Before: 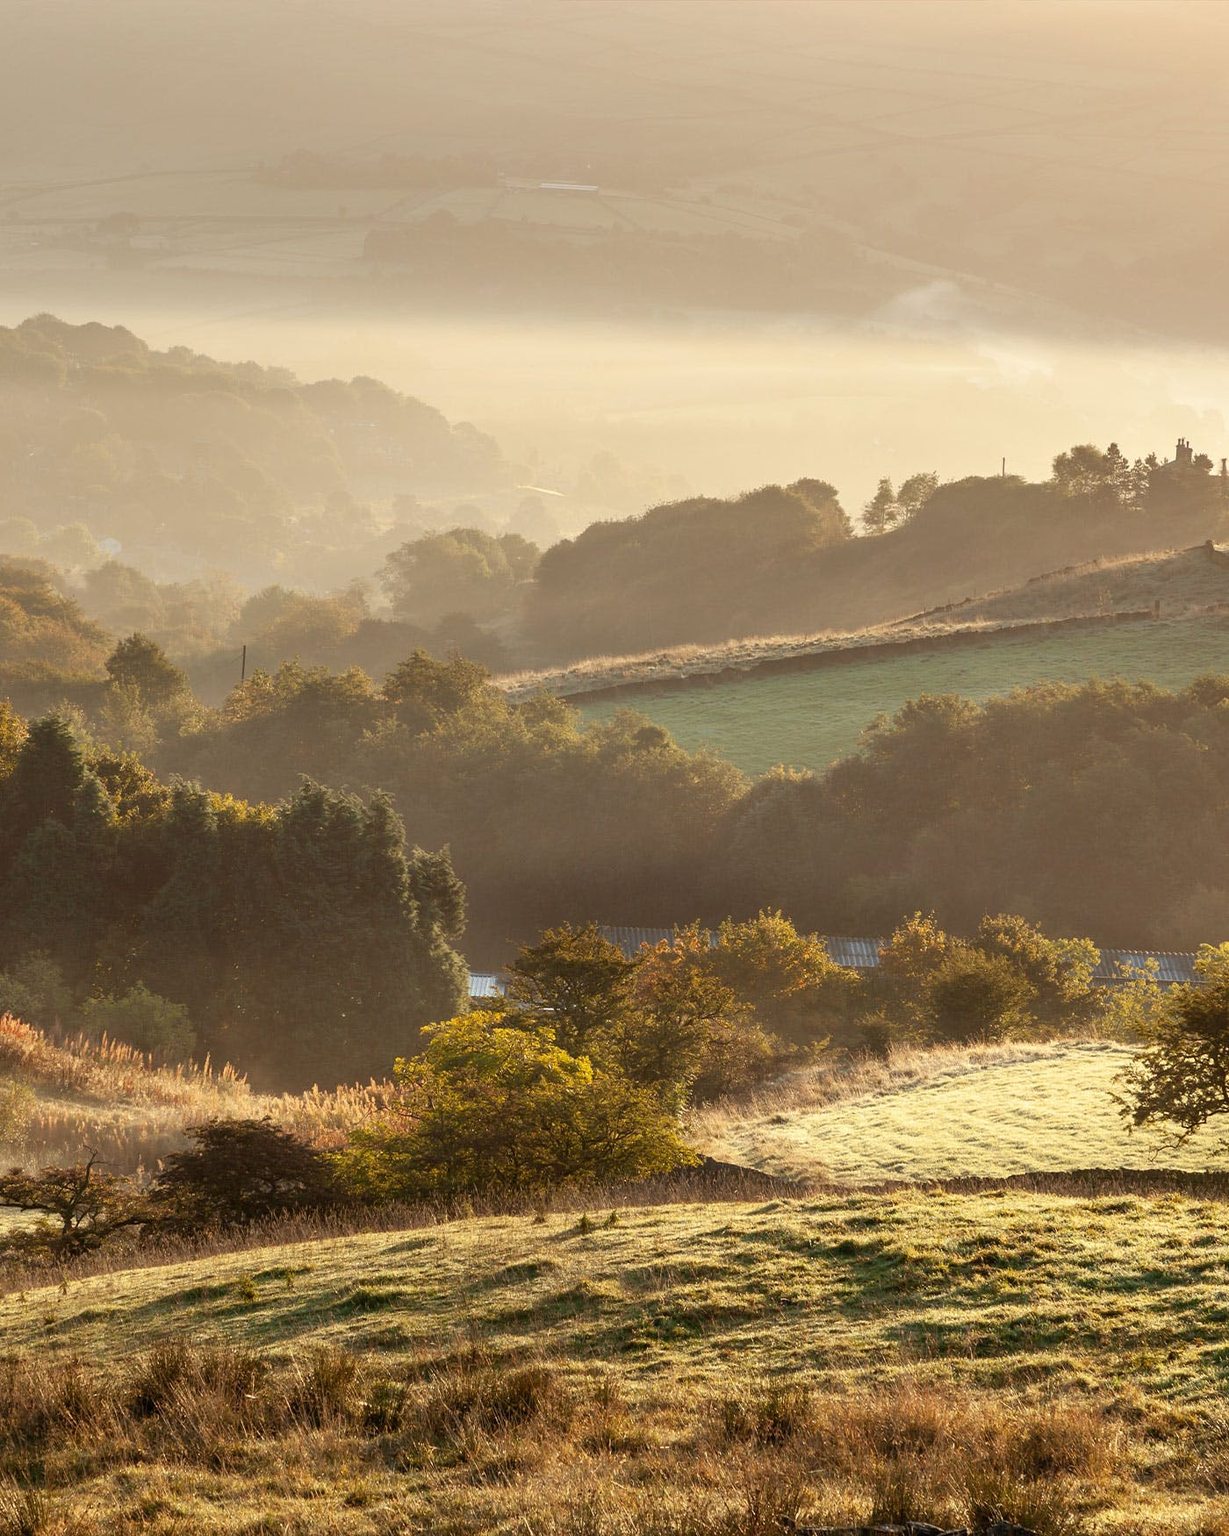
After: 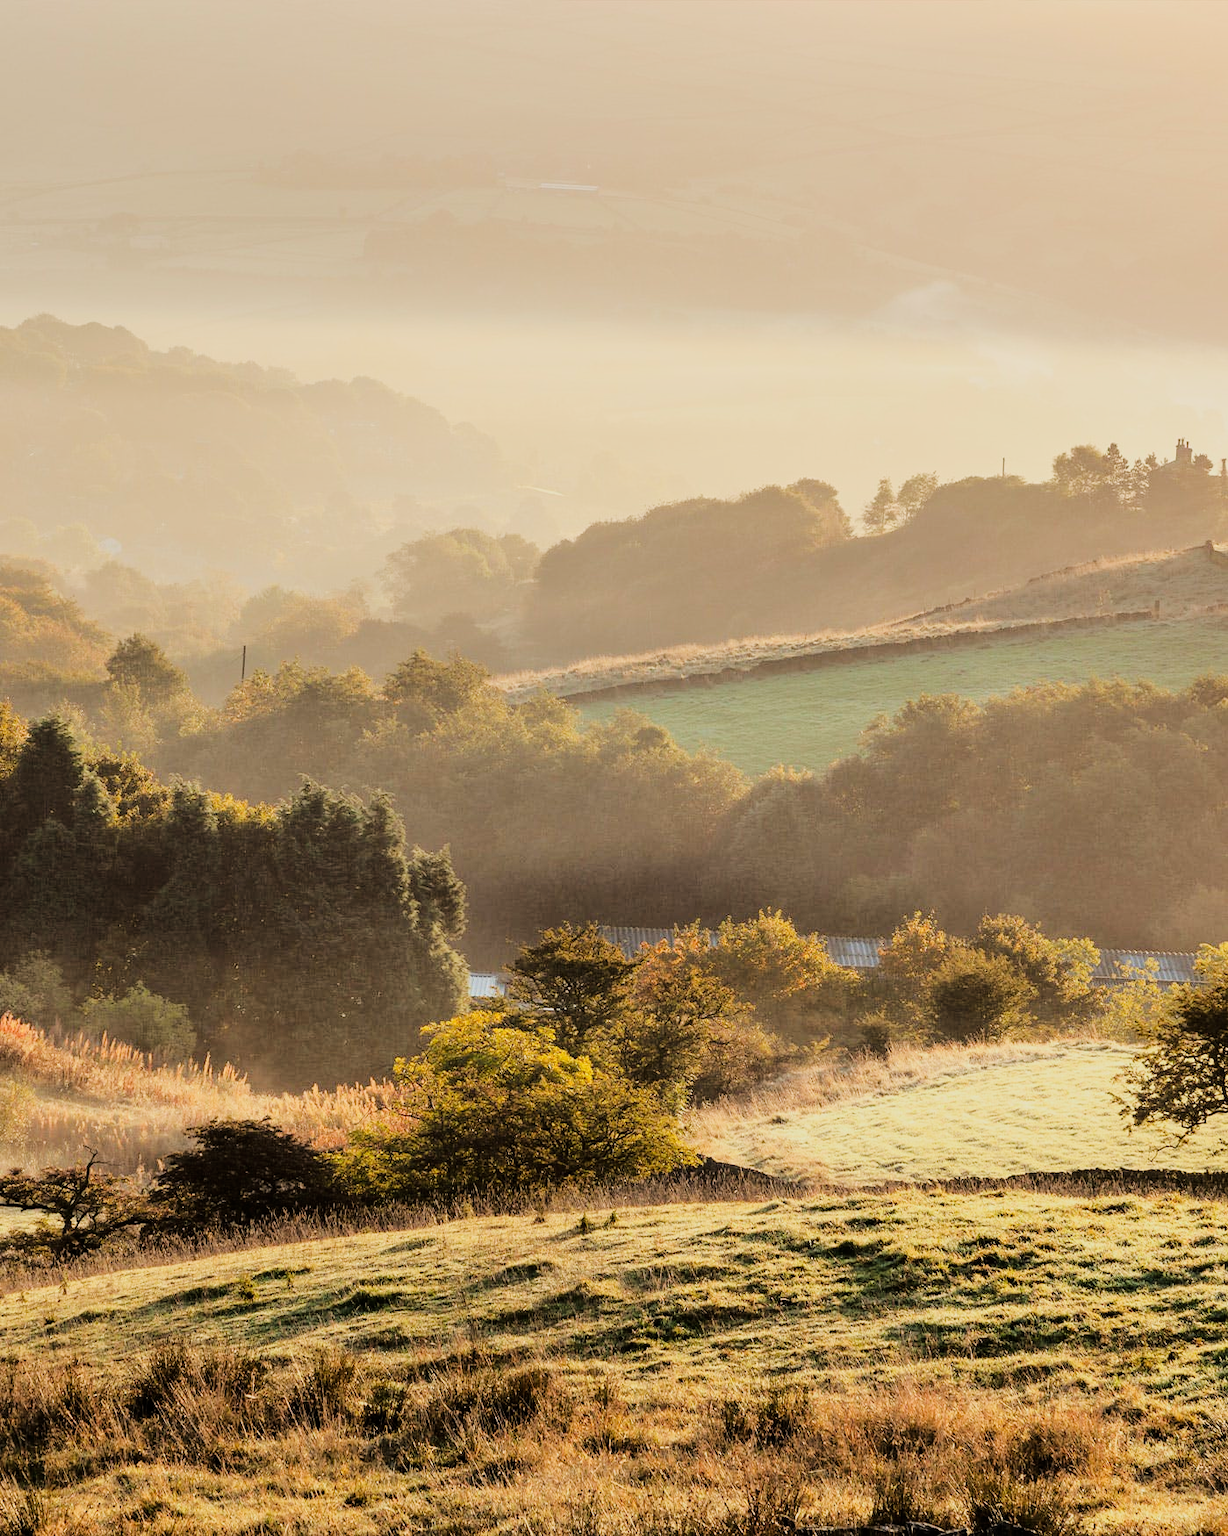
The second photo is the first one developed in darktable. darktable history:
tone curve: curves: ch0 [(0, 0) (0.003, 0.002) (0.011, 0.007) (0.025, 0.014) (0.044, 0.023) (0.069, 0.033) (0.1, 0.052) (0.136, 0.081) (0.177, 0.134) (0.224, 0.205) (0.277, 0.296) (0.335, 0.401) (0.399, 0.501) (0.468, 0.589) (0.543, 0.658) (0.623, 0.738) (0.709, 0.804) (0.801, 0.871) (0.898, 0.93) (1, 1)], color space Lab, linked channels, preserve colors none
filmic rgb: black relative exposure -7.65 EV, white relative exposure 4.56 EV, threshold 3.01 EV, hardness 3.61, iterations of high-quality reconstruction 0, enable highlight reconstruction true
